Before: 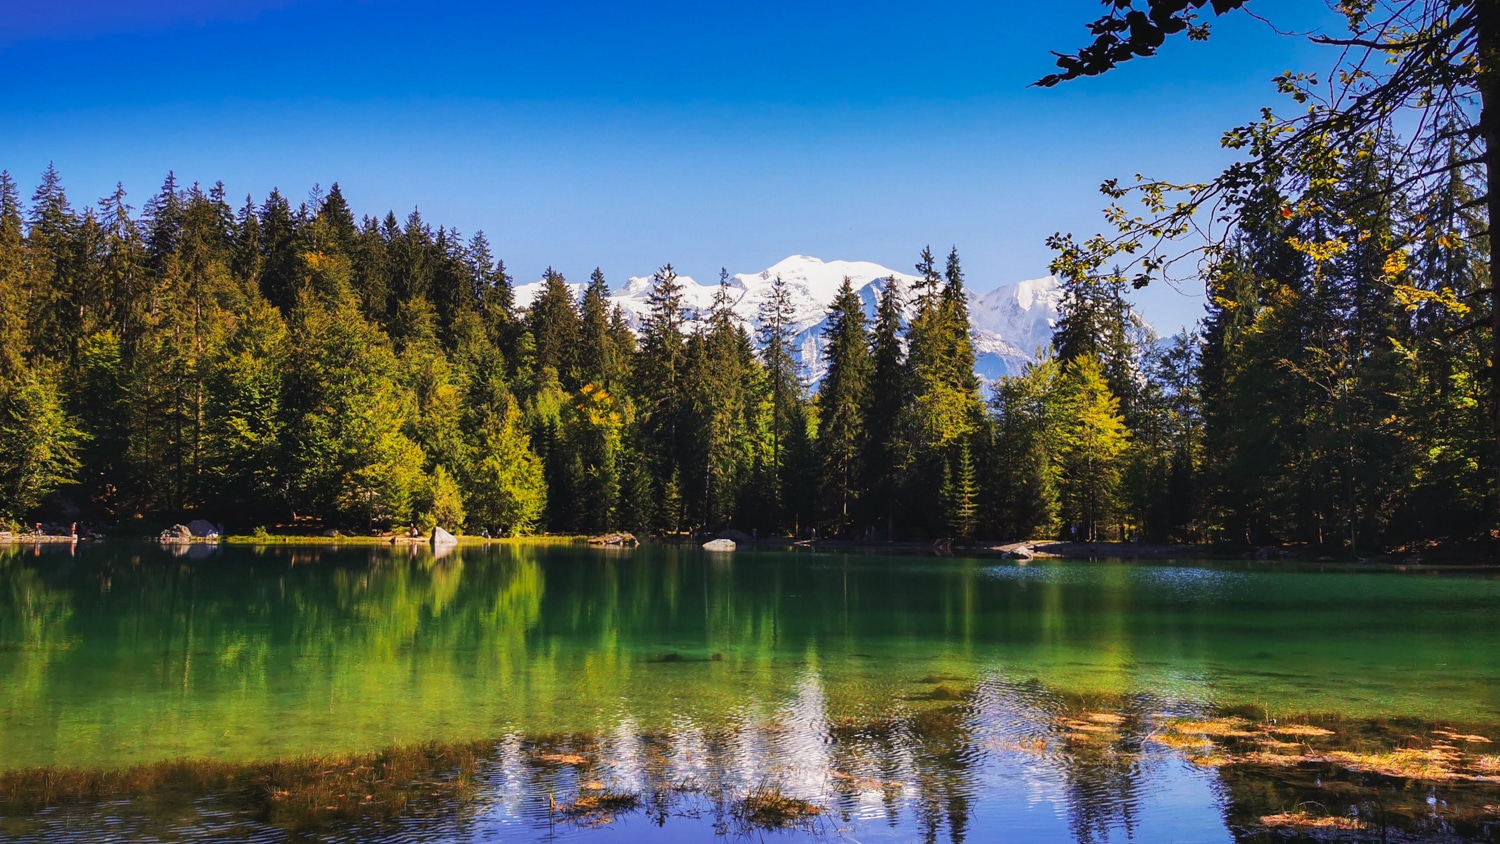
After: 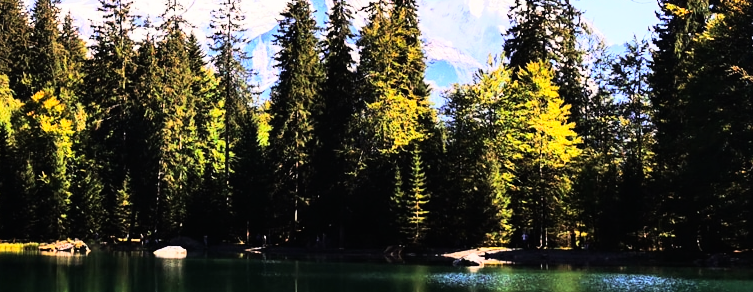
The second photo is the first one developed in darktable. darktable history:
rgb curve: curves: ch0 [(0, 0) (0.21, 0.15) (0.24, 0.21) (0.5, 0.75) (0.75, 0.96) (0.89, 0.99) (1, 1)]; ch1 [(0, 0.02) (0.21, 0.13) (0.25, 0.2) (0.5, 0.67) (0.75, 0.9) (0.89, 0.97) (1, 1)]; ch2 [(0, 0.02) (0.21, 0.13) (0.25, 0.2) (0.5, 0.67) (0.75, 0.9) (0.89, 0.97) (1, 1)], compensate middle gray true
crop: left 36.607%, top 34.735%, right 13.146%, bottom 30.611%
